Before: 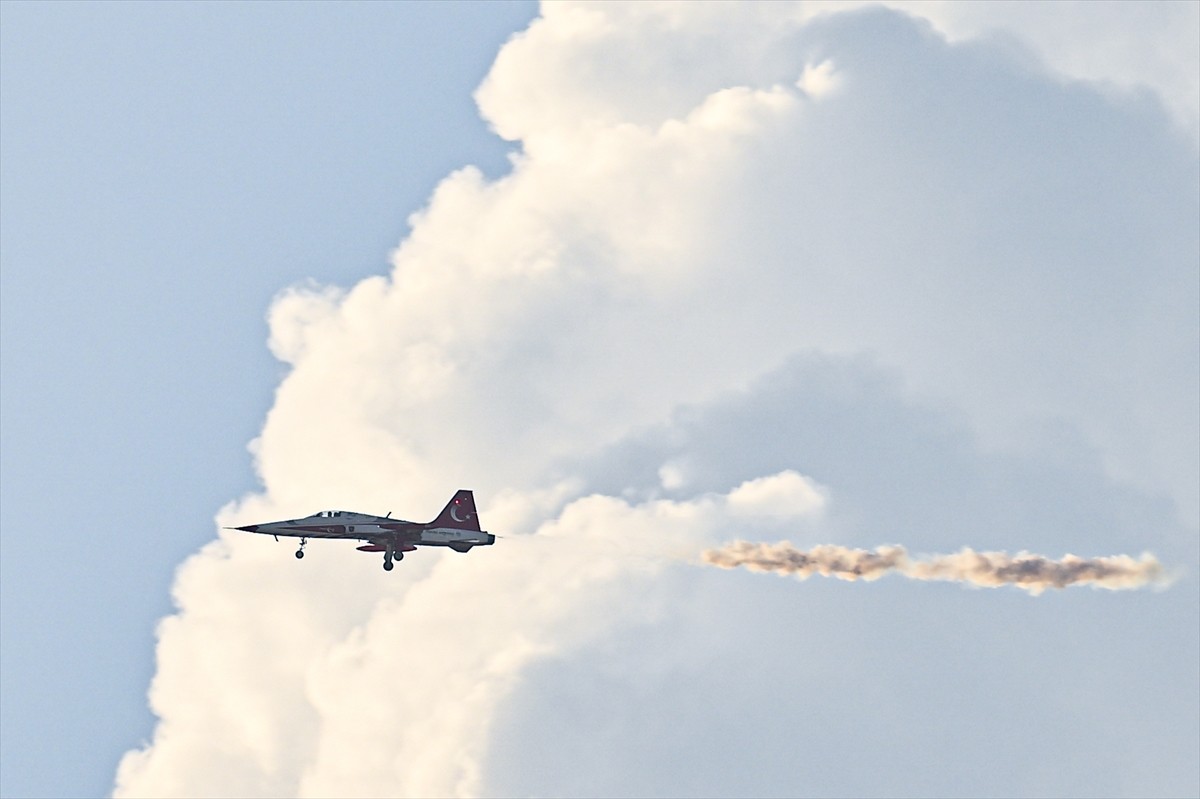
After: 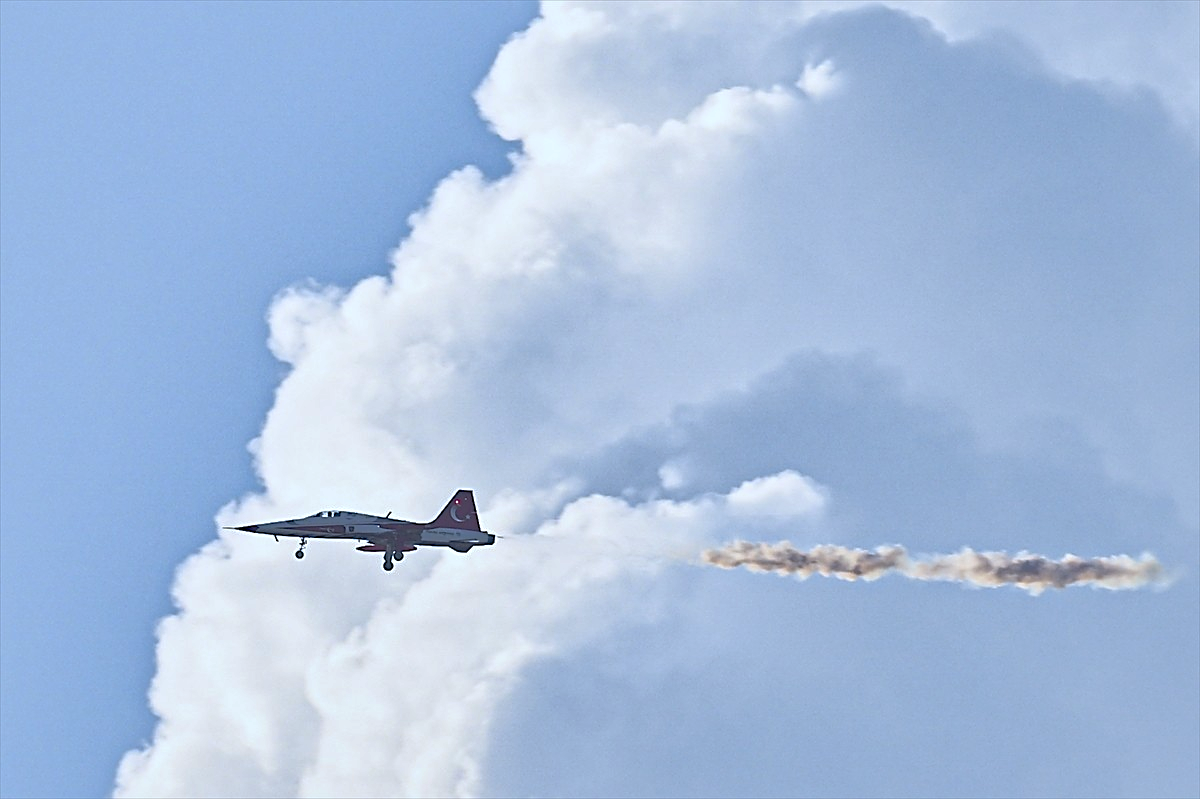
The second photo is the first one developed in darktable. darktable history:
white balance: red 0.931, blue 1.11
shadows and highlights: on, module defaults
sharpen: on, module defaults
